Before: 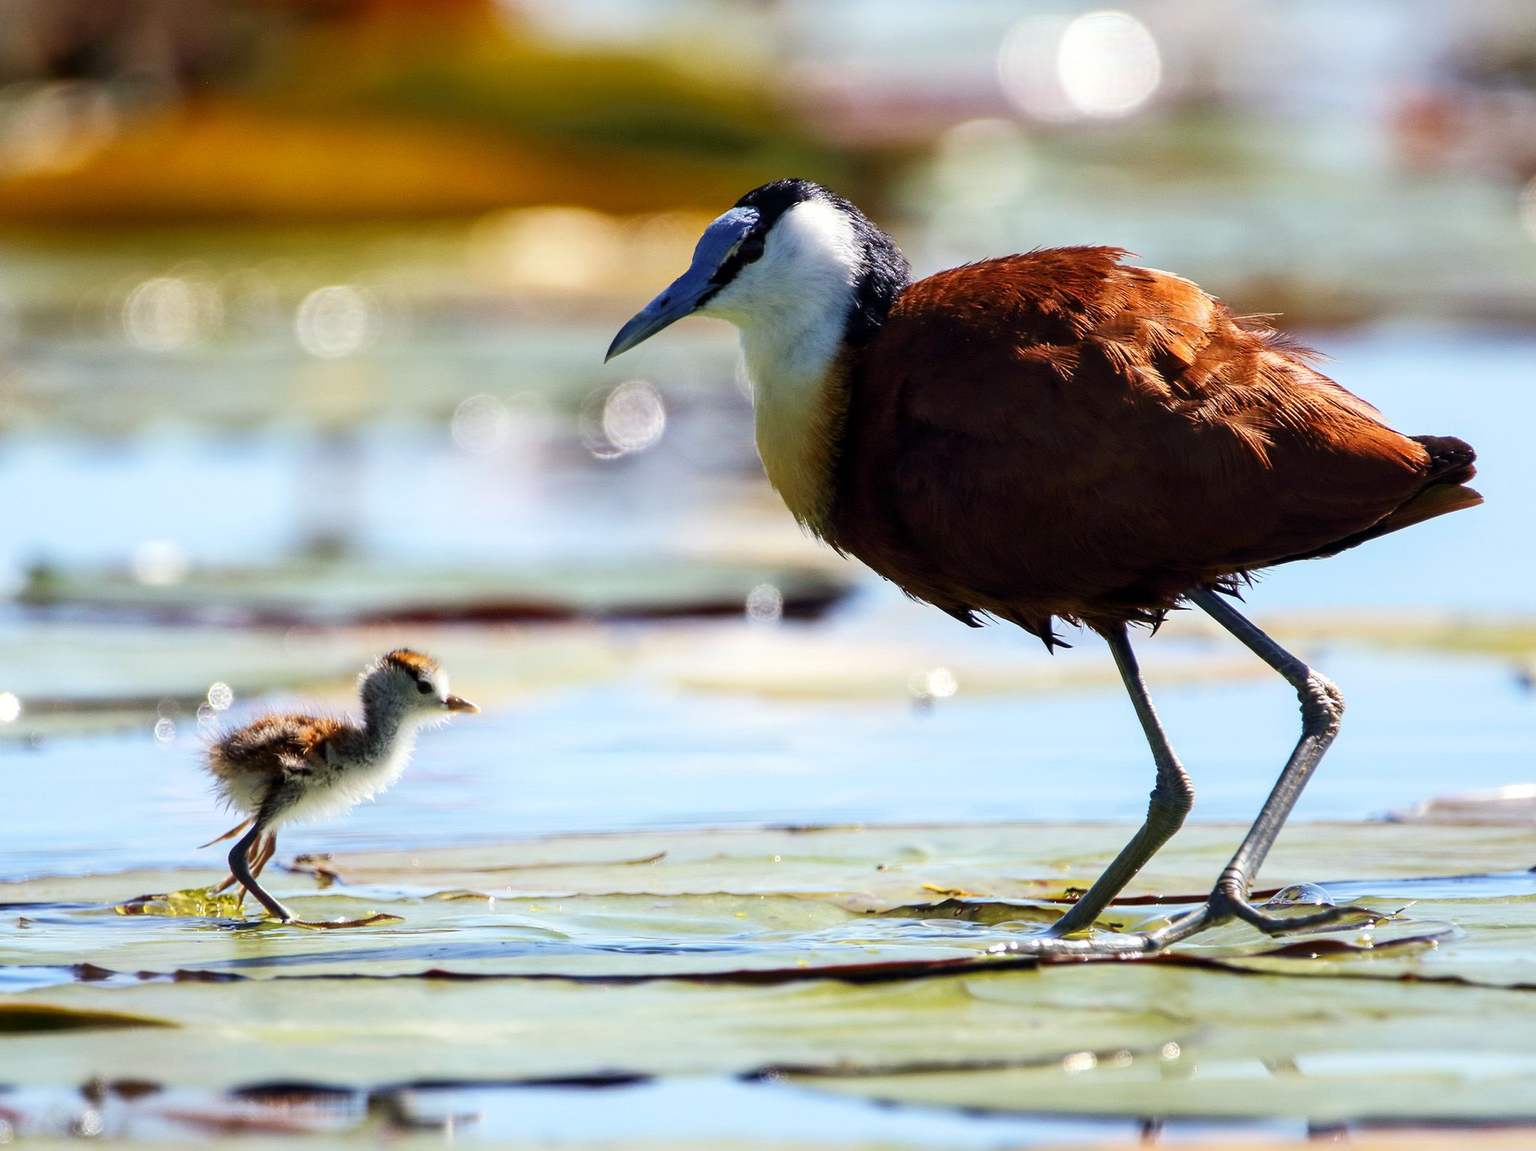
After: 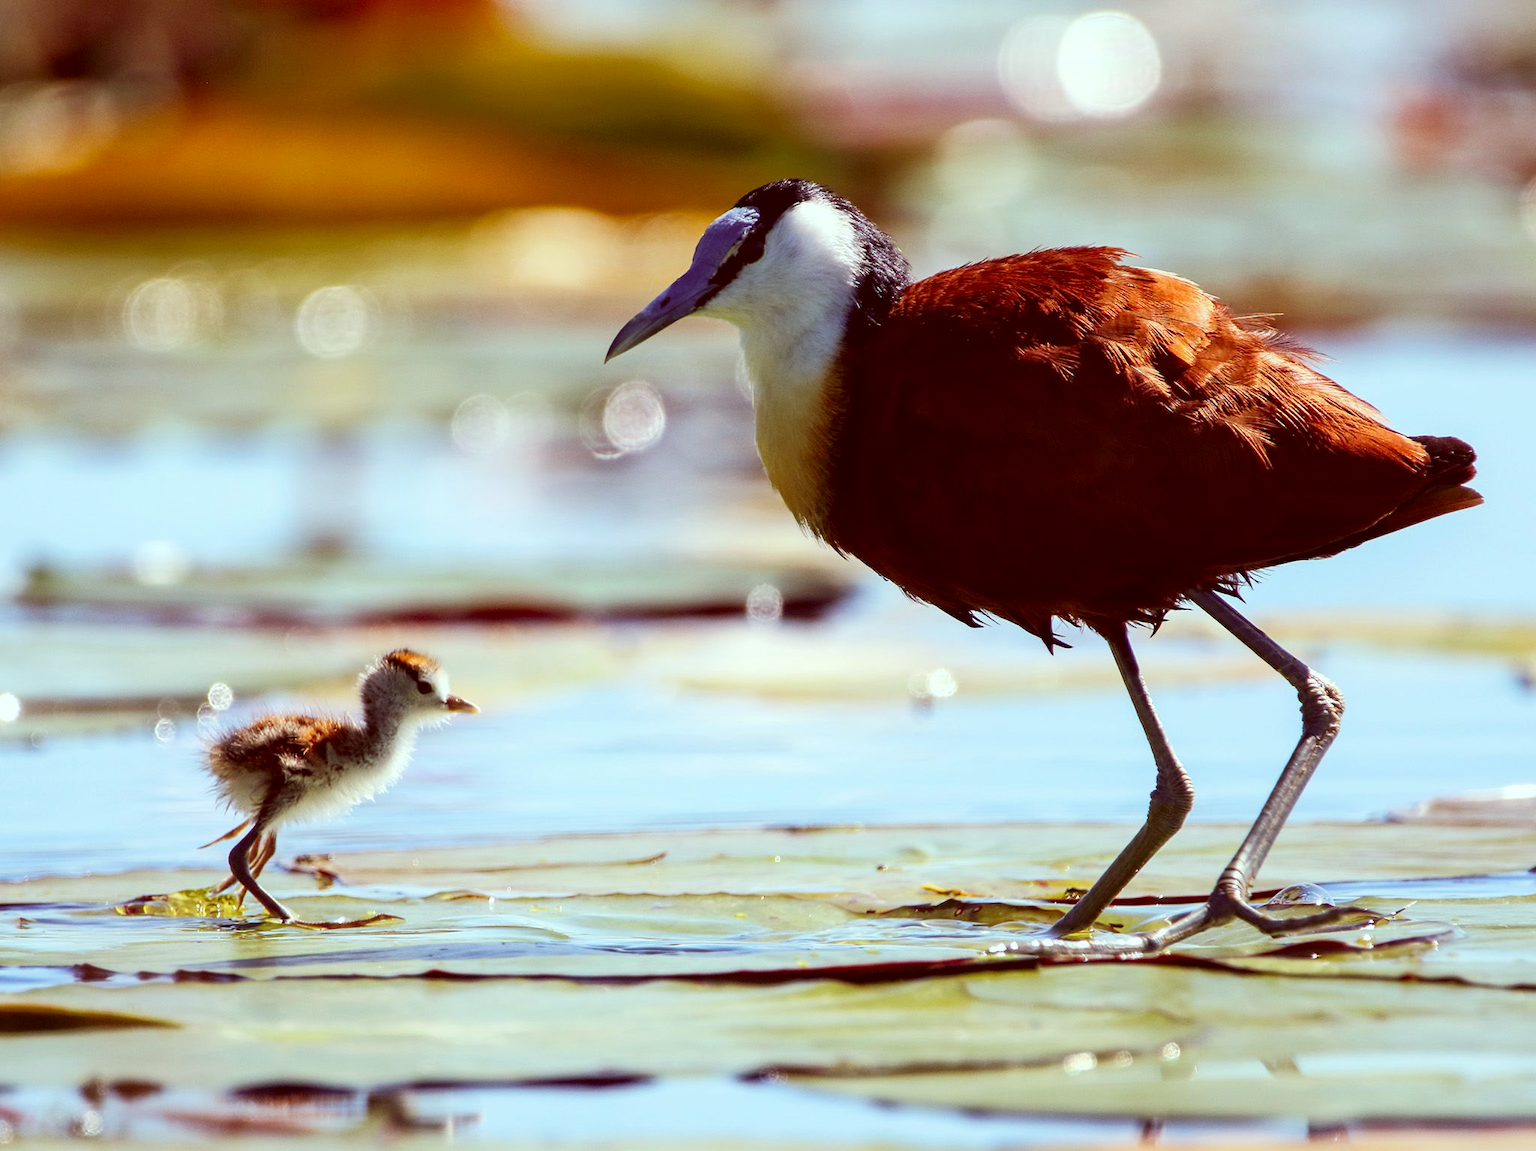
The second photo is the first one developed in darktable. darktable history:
color correction: highlights a* -7.02, highlights b* -0.183, shadows a* 20.24, shadows b* 12.01
